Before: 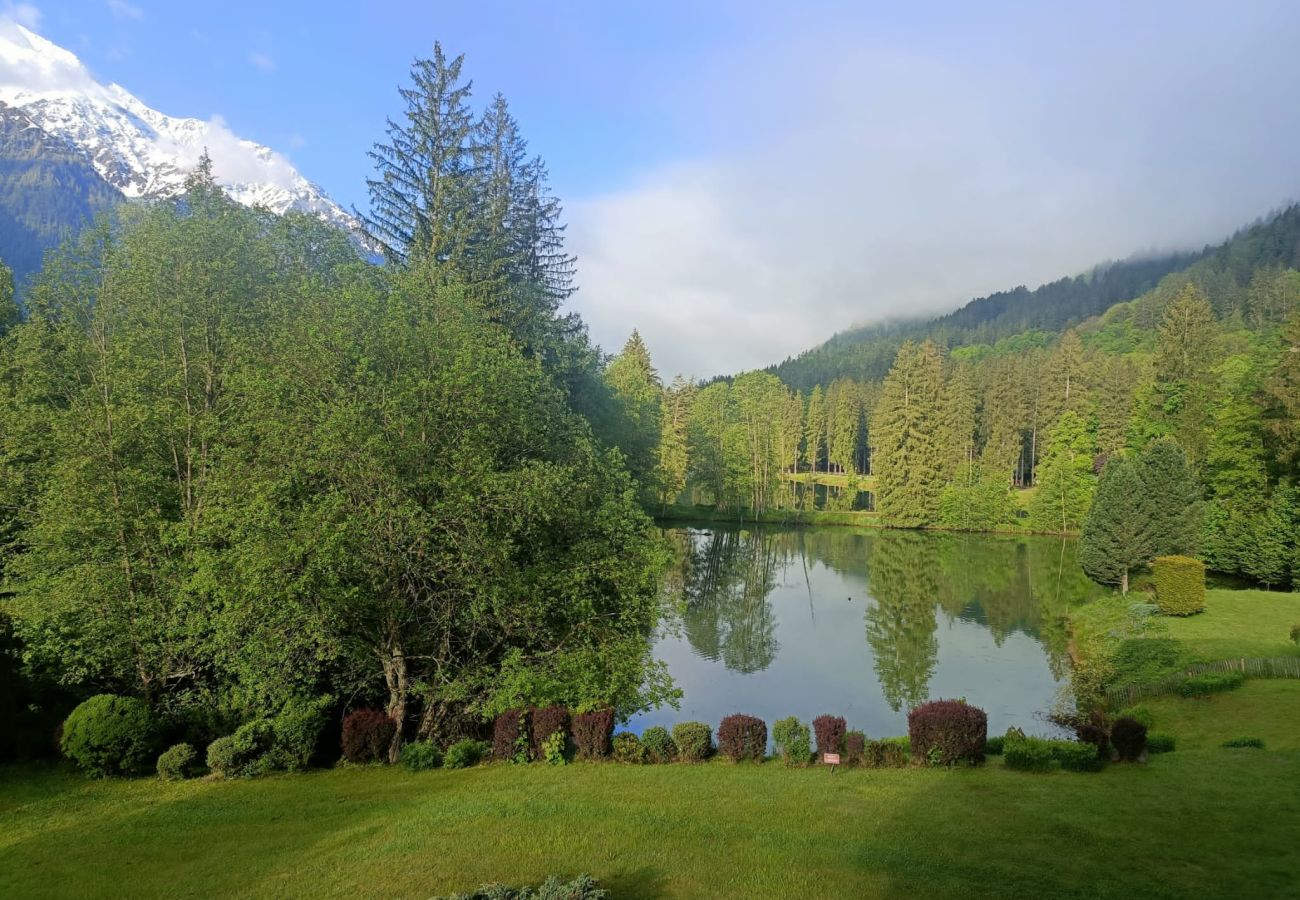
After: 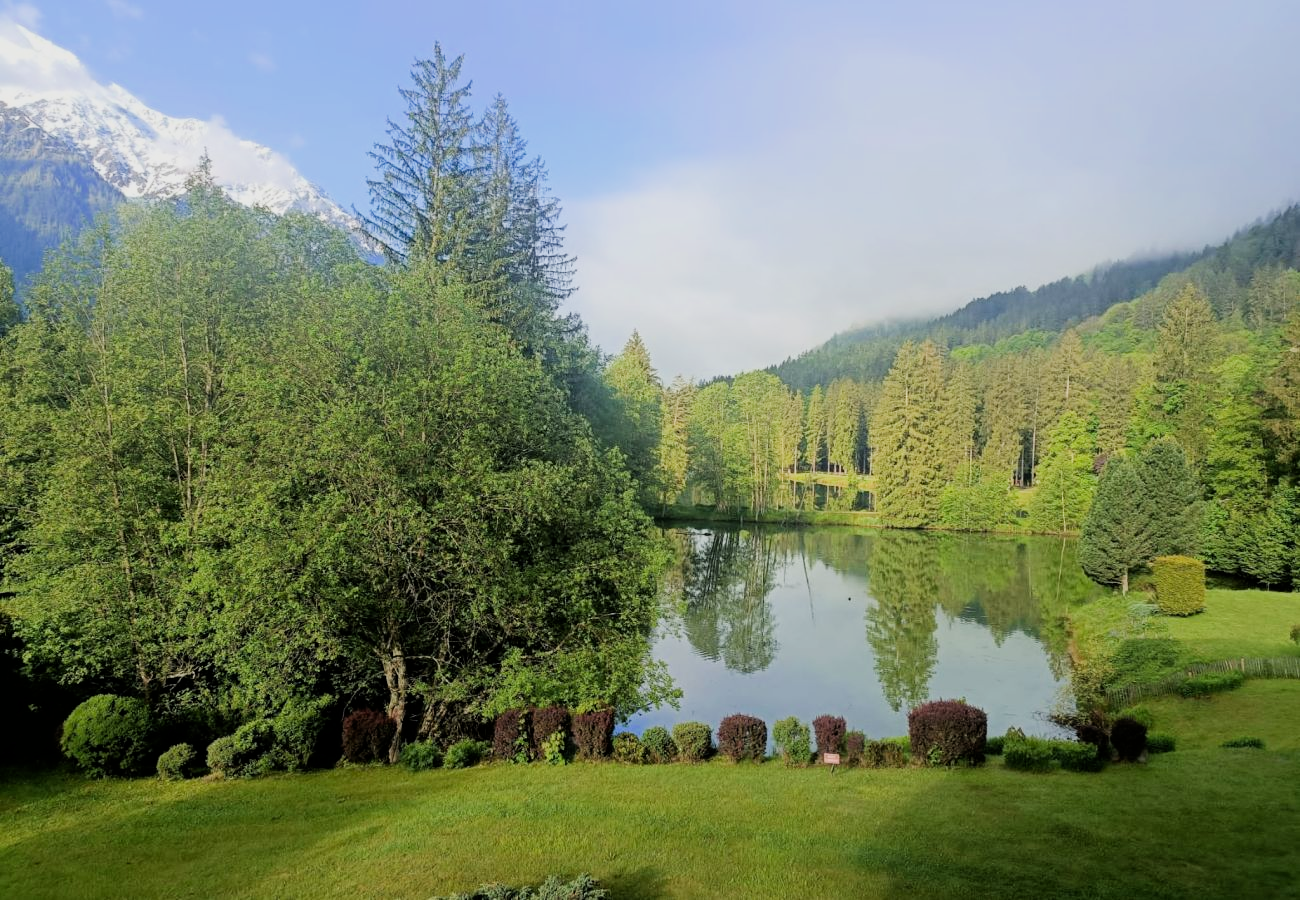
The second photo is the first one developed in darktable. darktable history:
filmic rgb: black relative exposure -7.65 EV, white relative exposure 4.56 EV, hardness 3.61, contrast 1.106
exposure: black level correction 0.001, exposure 0.499 EV, compensate exposure bias true, compensate highlight preservation false
